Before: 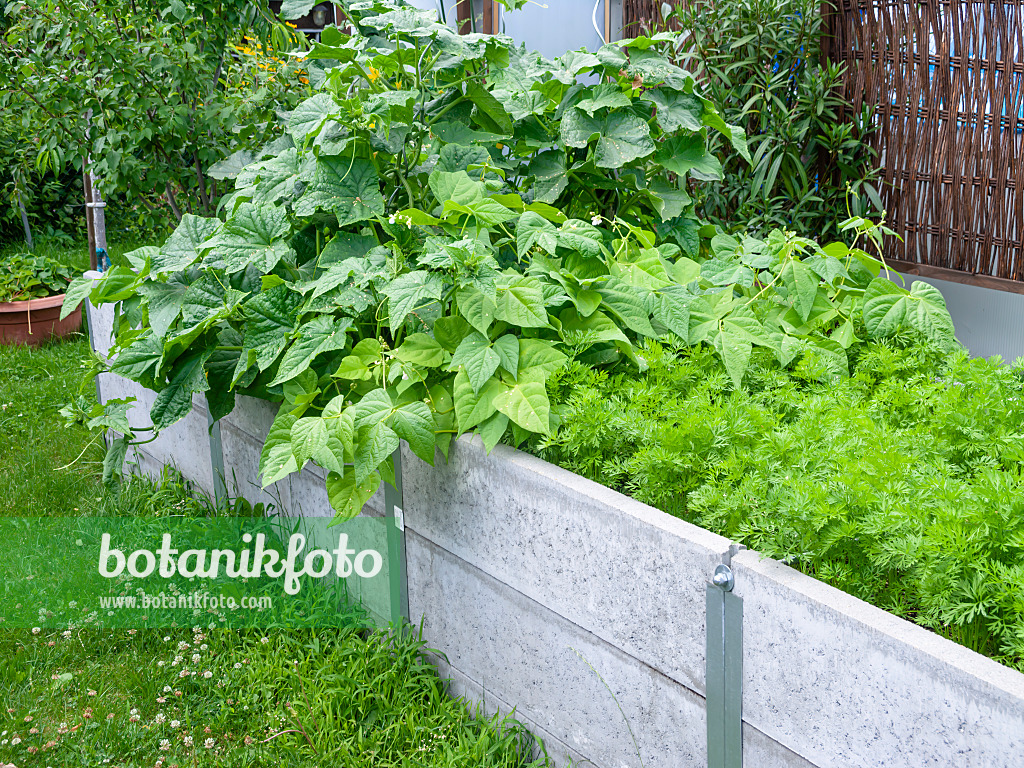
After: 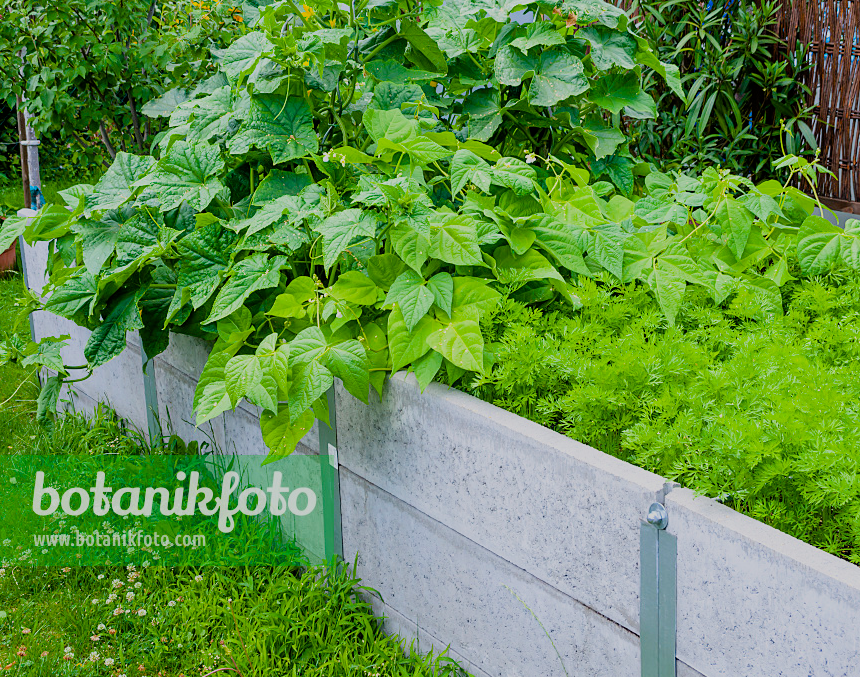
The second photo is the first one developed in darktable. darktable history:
crop: left 6.446%, top 8.188%, right 9.538%, bottom 3.548%
filmic rgb: black relative exposure -8.54 EV, white relative exposure 5.52 EV, hardness 3.39, contrast 1.016
color balance rgb: linear chroma grading › global chroma 10%, perceptual saturation grading › global saturation 30%, global vibrance 10%
